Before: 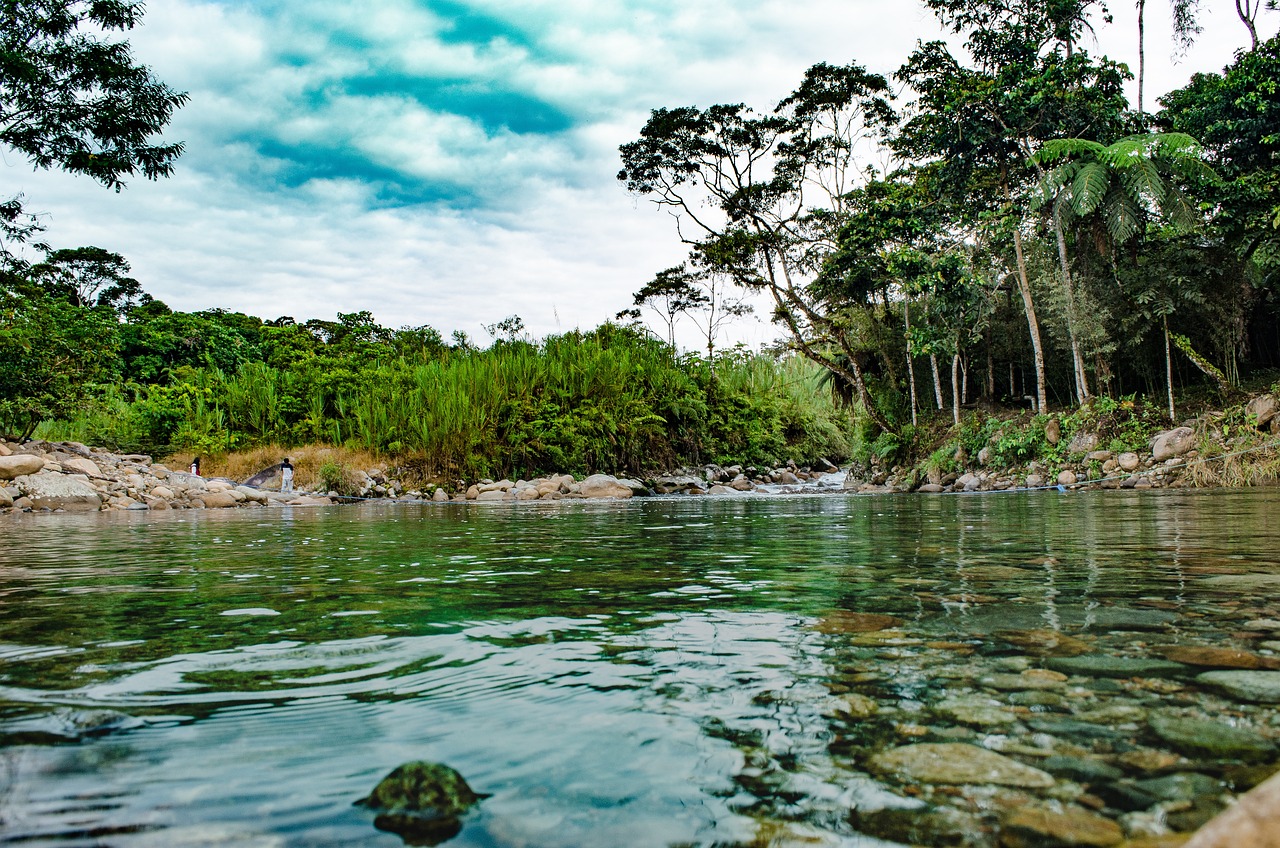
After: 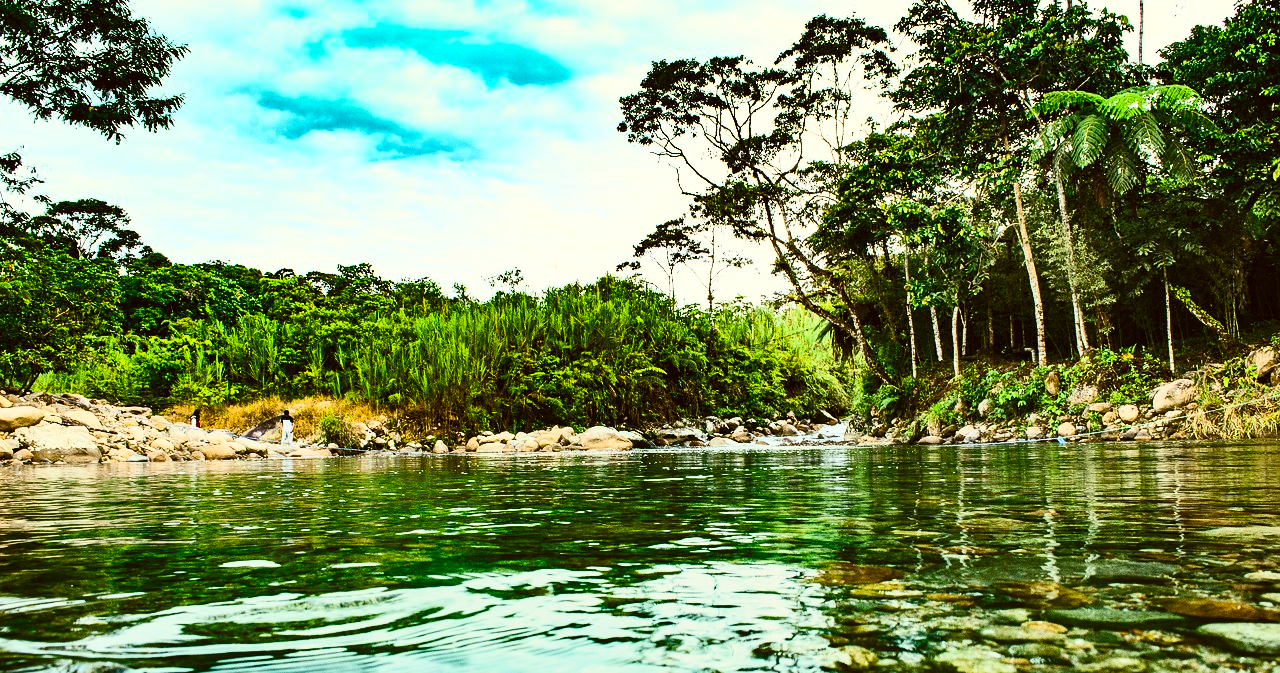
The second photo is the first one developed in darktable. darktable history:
color correction: highlights a* -1.43, highlights b* 10.12, shadows a* 0.395, shadows b* 19.35
color balance rgb: perceptual saturation grading › global saturation 20%, global vibrance 20%
contrast brightness saturation: contrast 0.62, brightness 0.34, saturation 0.14
crop and rotate: top 5.667%, bottom 14.937%
